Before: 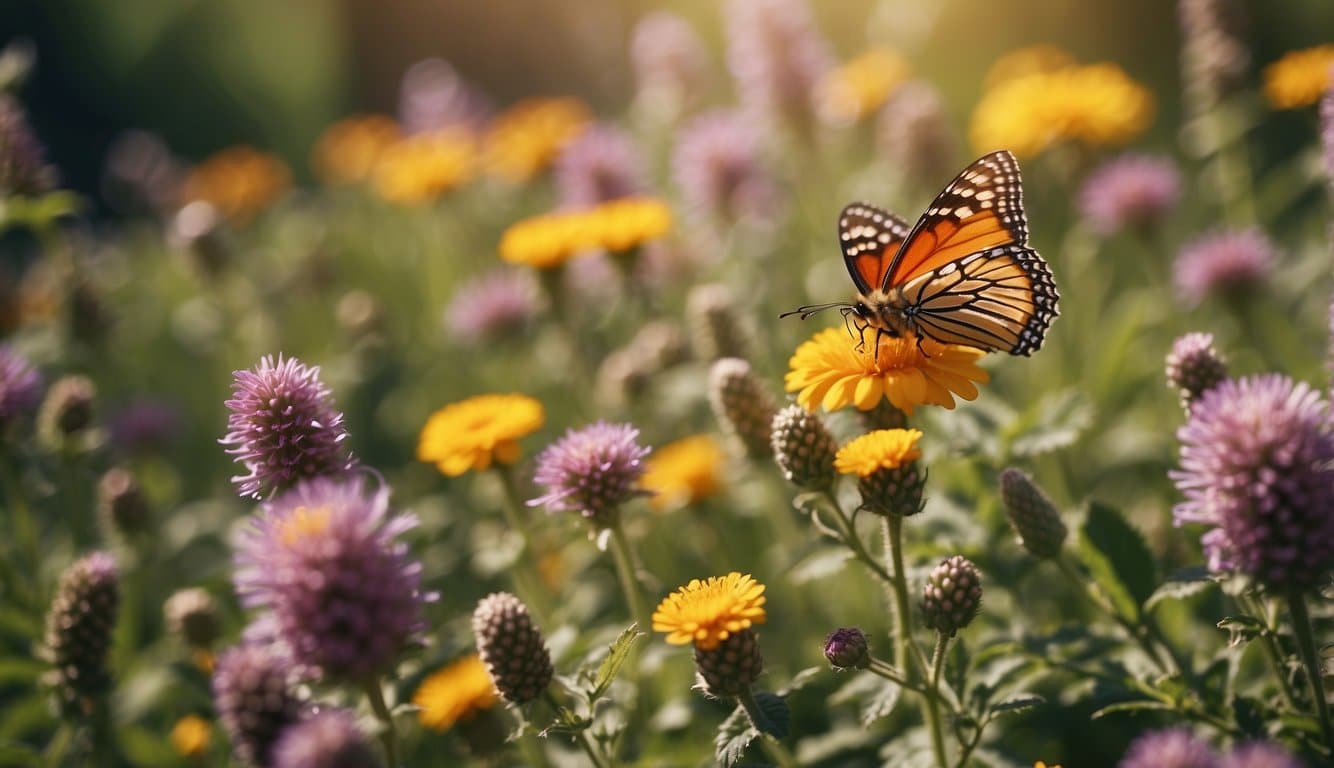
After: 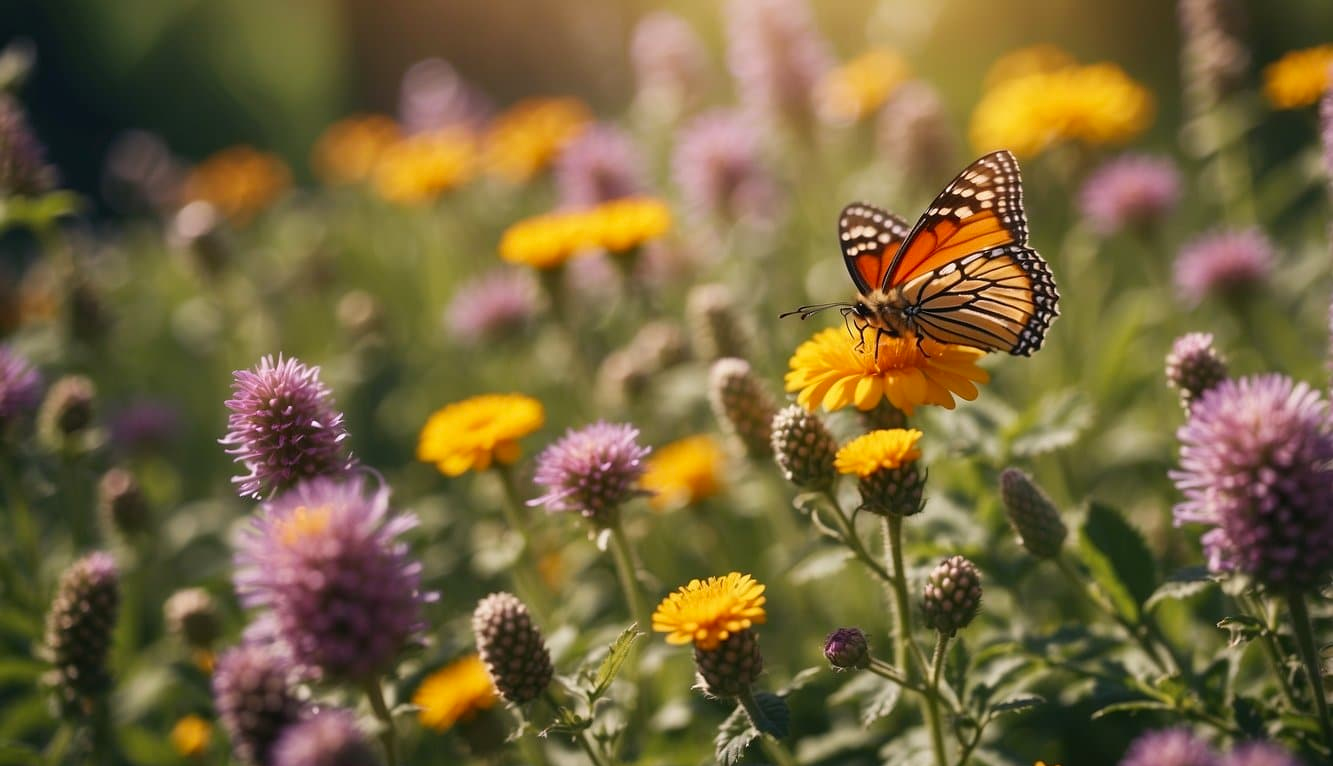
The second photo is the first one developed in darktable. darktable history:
contrast brightness saturation: saturation 0.098
crop: top 0.031%, bottom 0.104%
